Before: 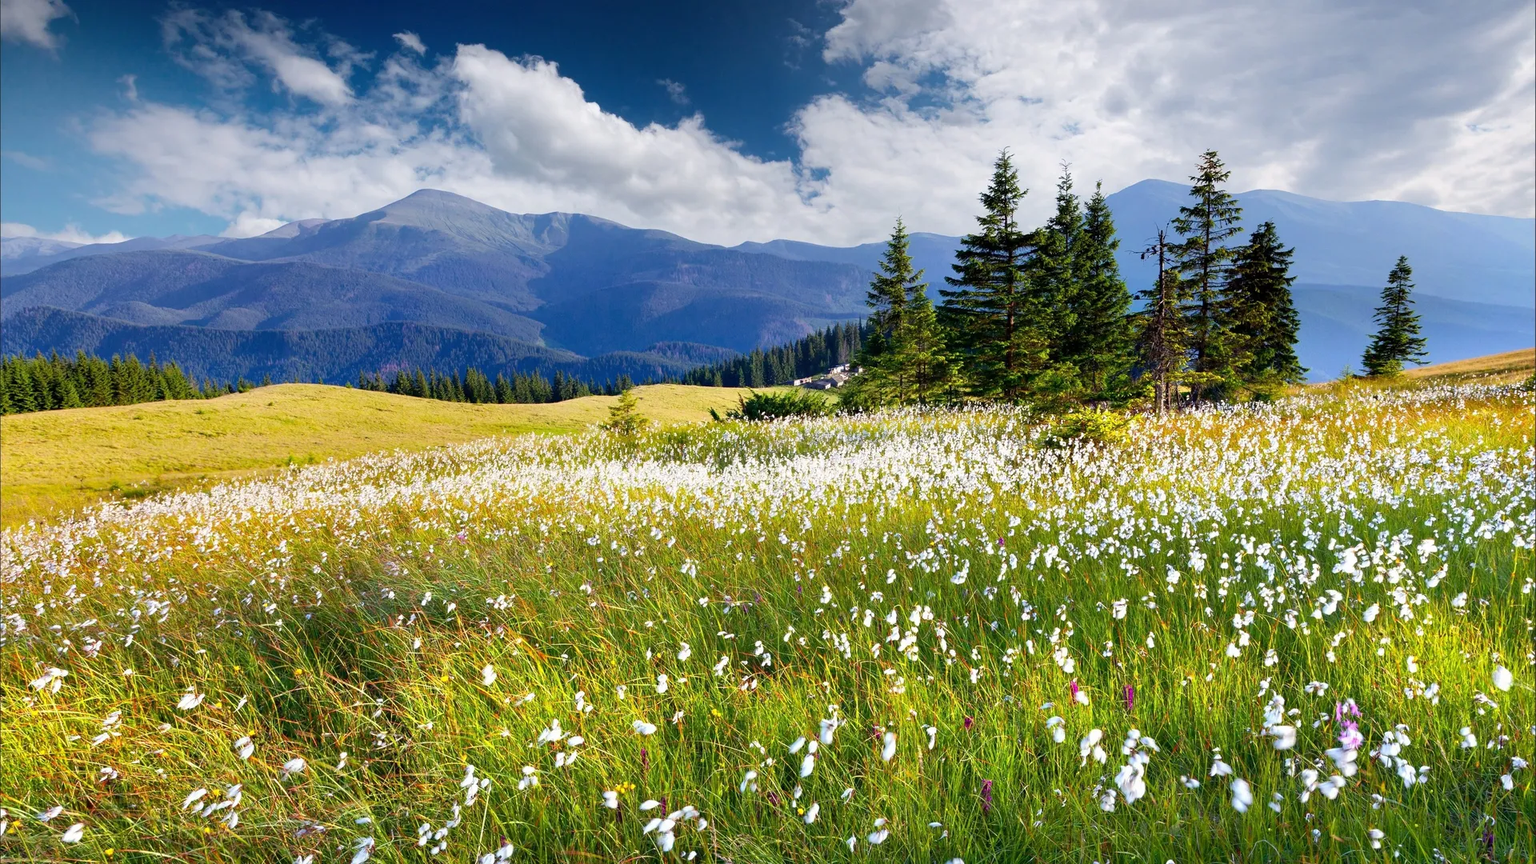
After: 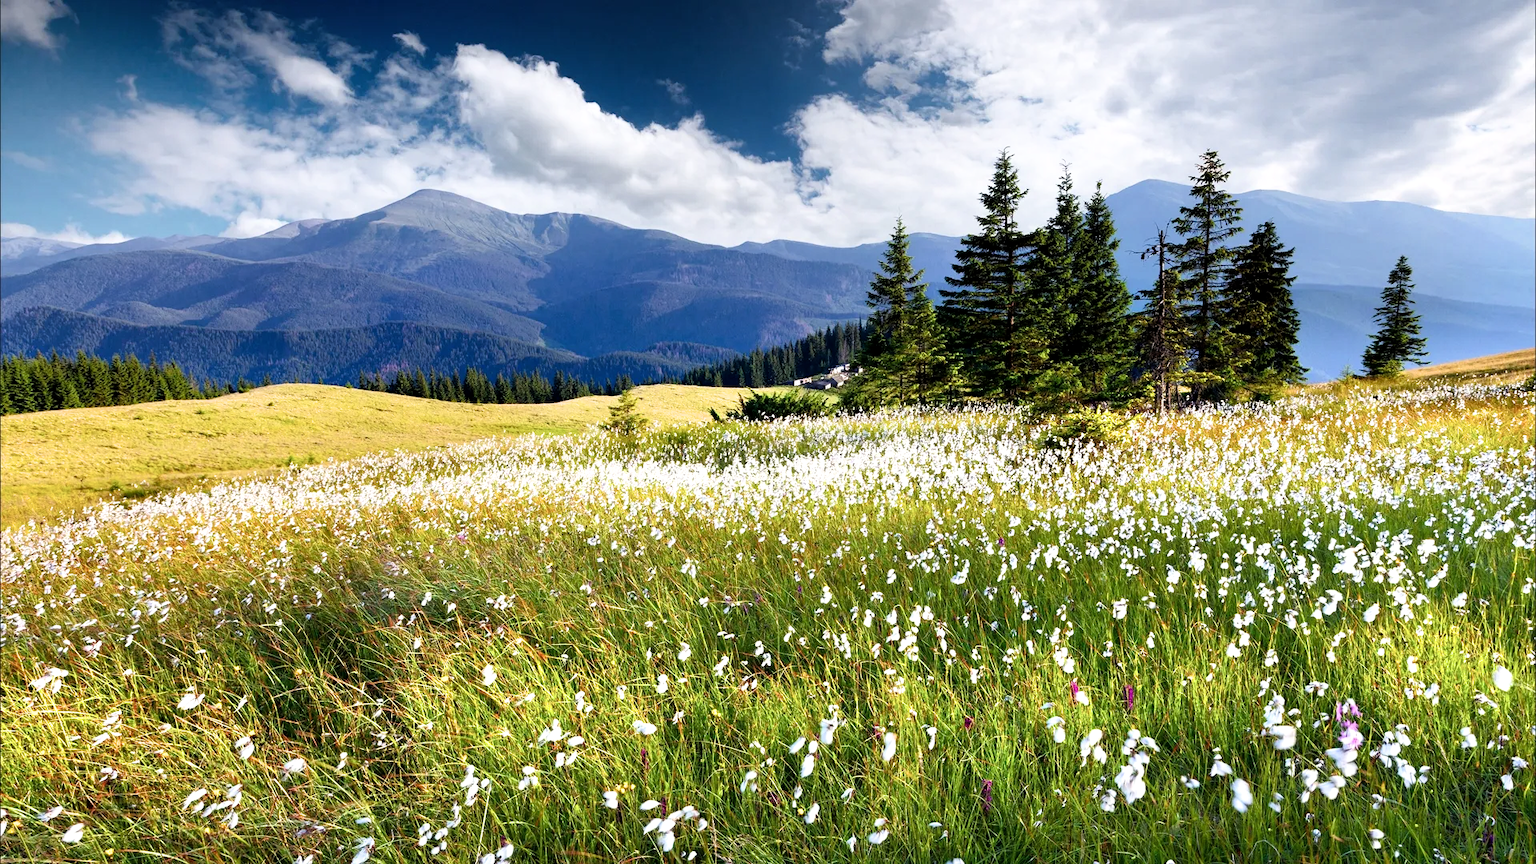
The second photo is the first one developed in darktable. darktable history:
filmic rgb: black relative exposure -9.08 EV, white relative exposure 2.3 EV, hardness 7.49
local contrast: mode bilateral grid, contrast 100, coarseness 100, detail 108%, midtone range 0.2
